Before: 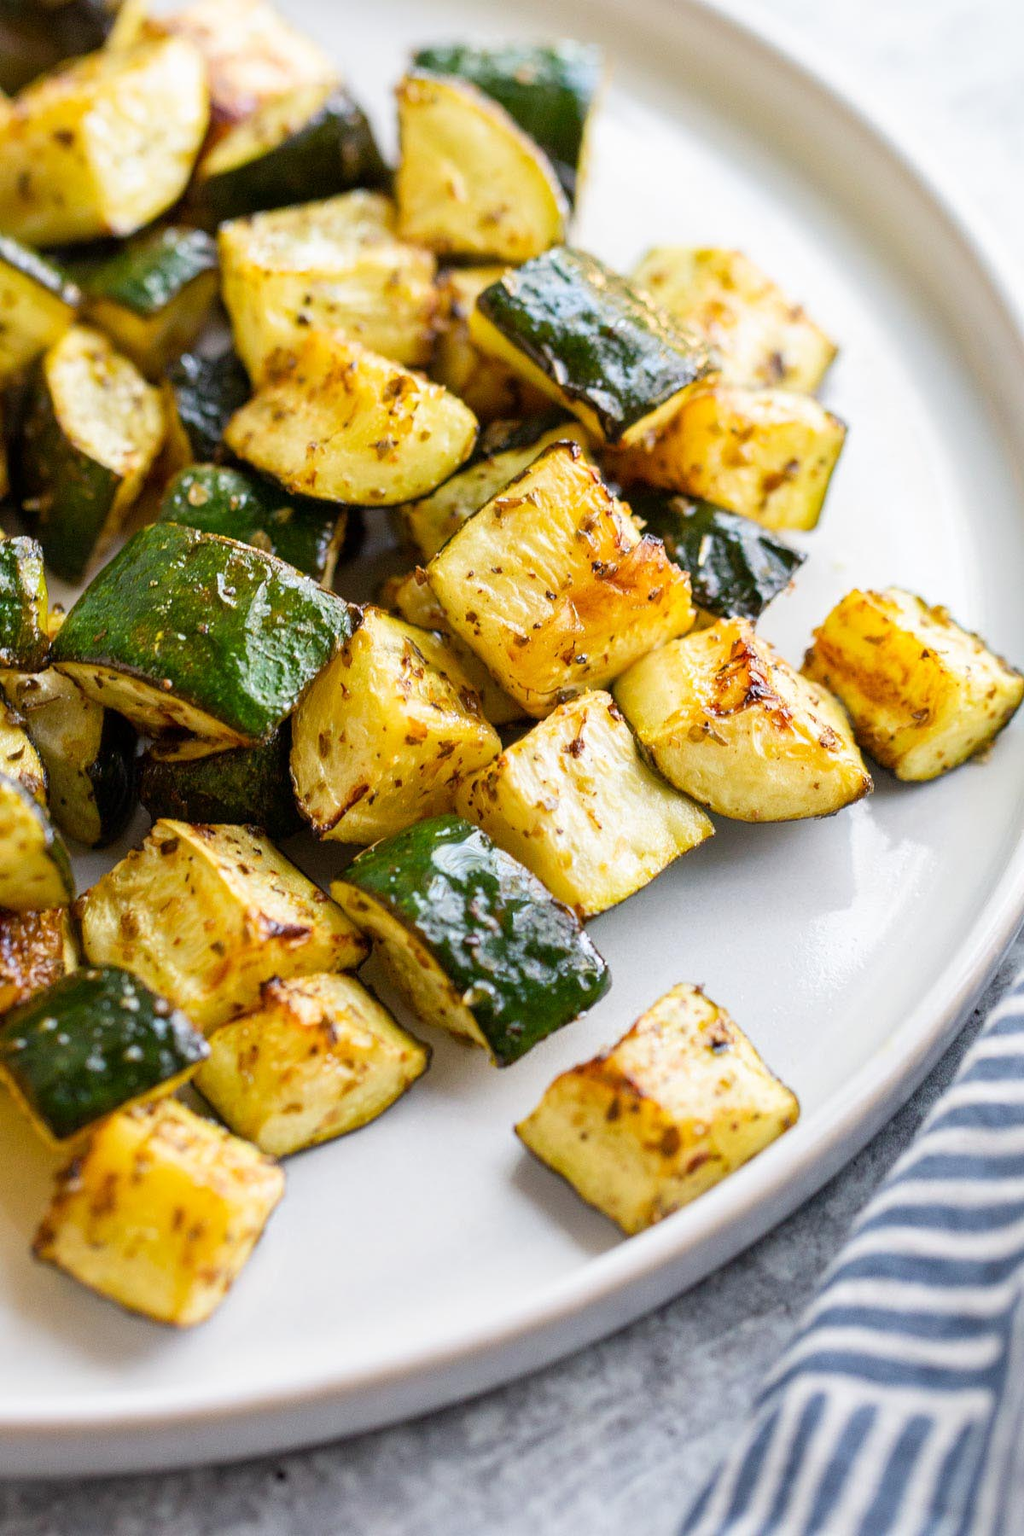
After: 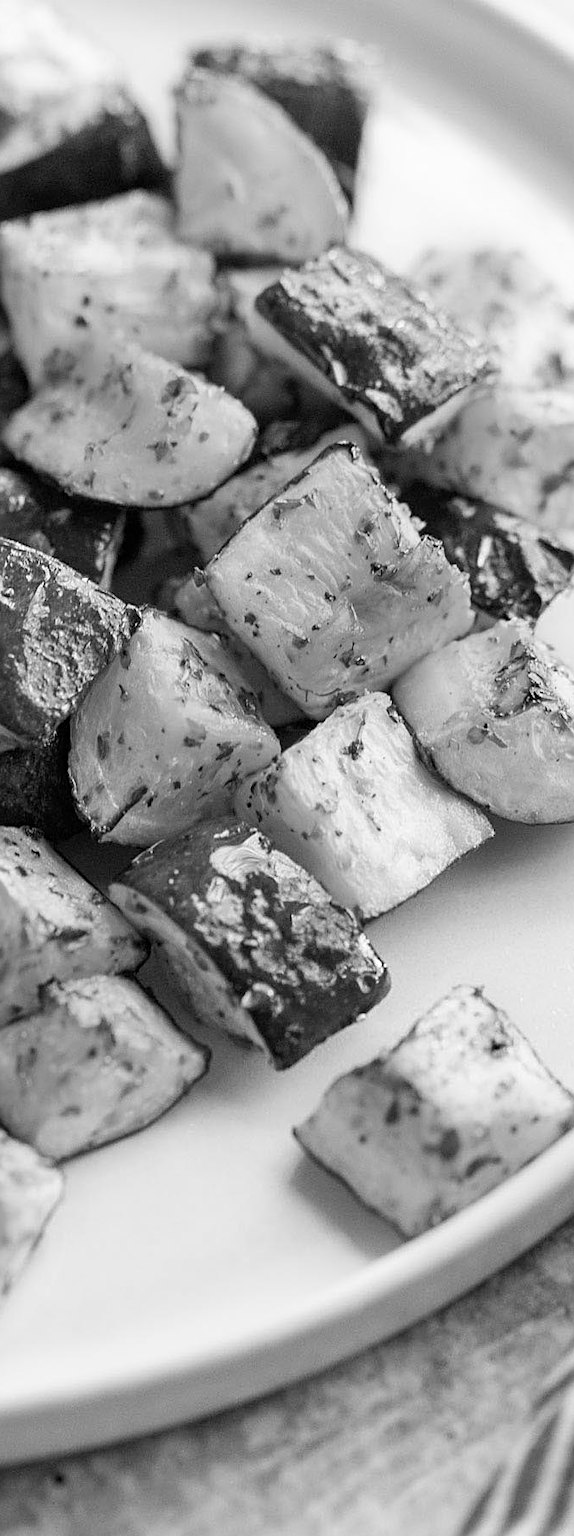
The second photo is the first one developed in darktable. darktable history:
monochrome: size 1
crop: left 21.674%, right 22.086%
sharpen: on, module defaults
color correction: saturation 1.34
